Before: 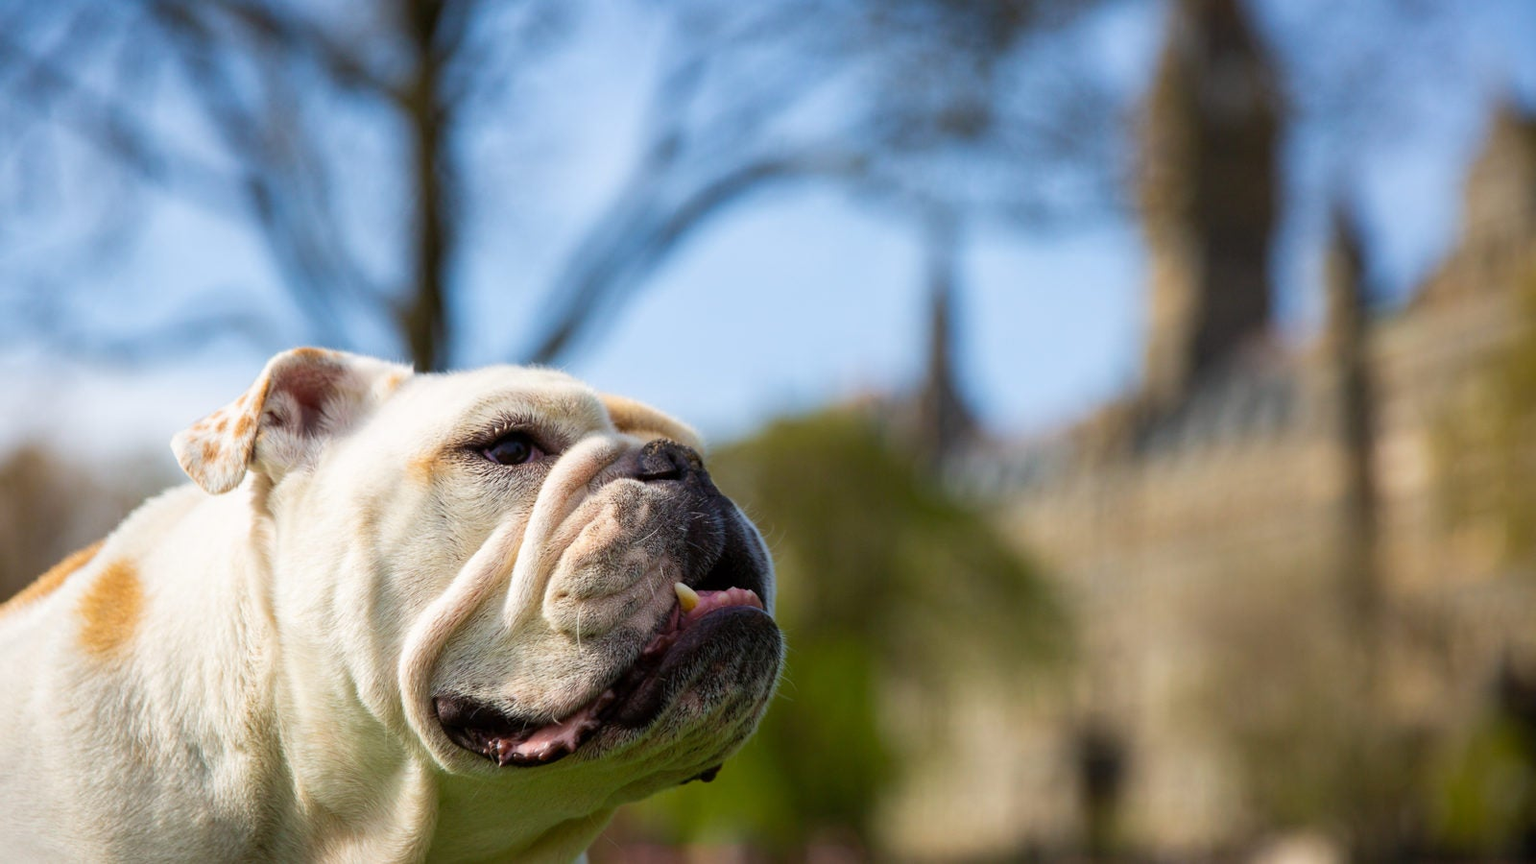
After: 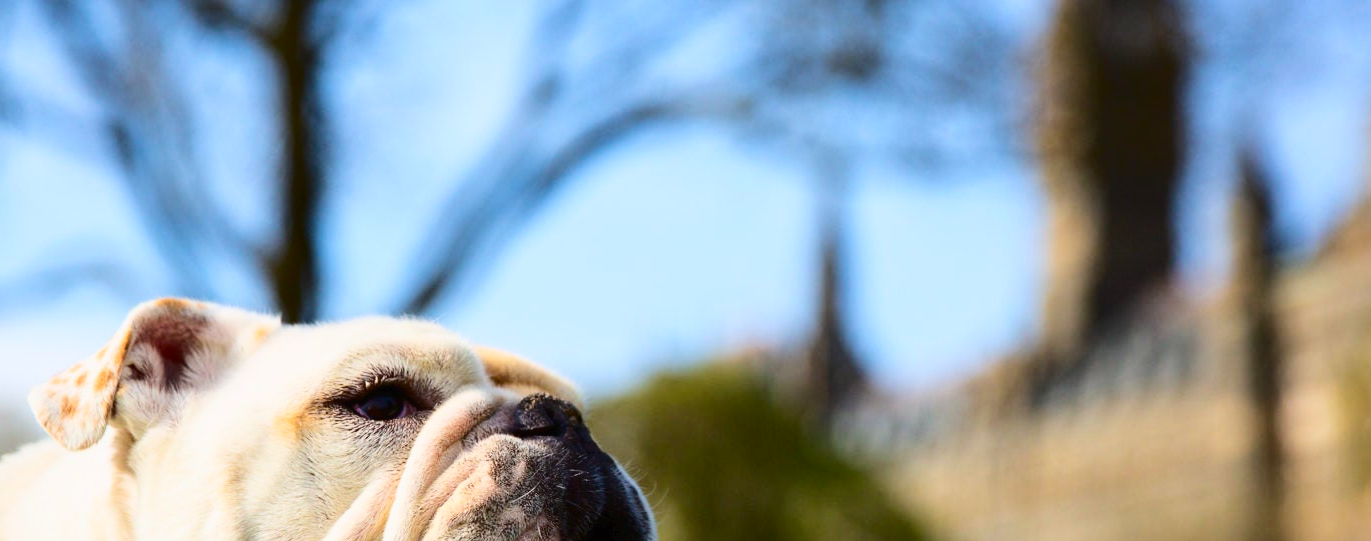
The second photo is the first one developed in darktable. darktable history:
tone curve: curves: ch0 [(0, 0) (0.003, 0.015) (0.011, 0.019) (0.025, 0.027) (0.044, 0.041) (0.069, 0.055) (0.1, 0.079) (0.136, 0.099) (0.177, 0.149) (0.224, 0.216) (0.277, 0.292) (0.335, 0.383) (0.399, 0.474) (0.468, 0.556) (0.543, 0.632) (0.623, 0.711) (0.709, 0.789) (0.801, 0.871) (0.898, 0.944) (1, 1)], color space Lab, independent channels, preserve colors none
contrast brightness saturation: contrast 0.179, saturation 0.299
crop and rotate: left 9.384%, top 7.202%, right 4.894%, bottom 32.63%
exposure: exposure -0.156 EV, compensate exposure bias true, compensate highlight preservation false
